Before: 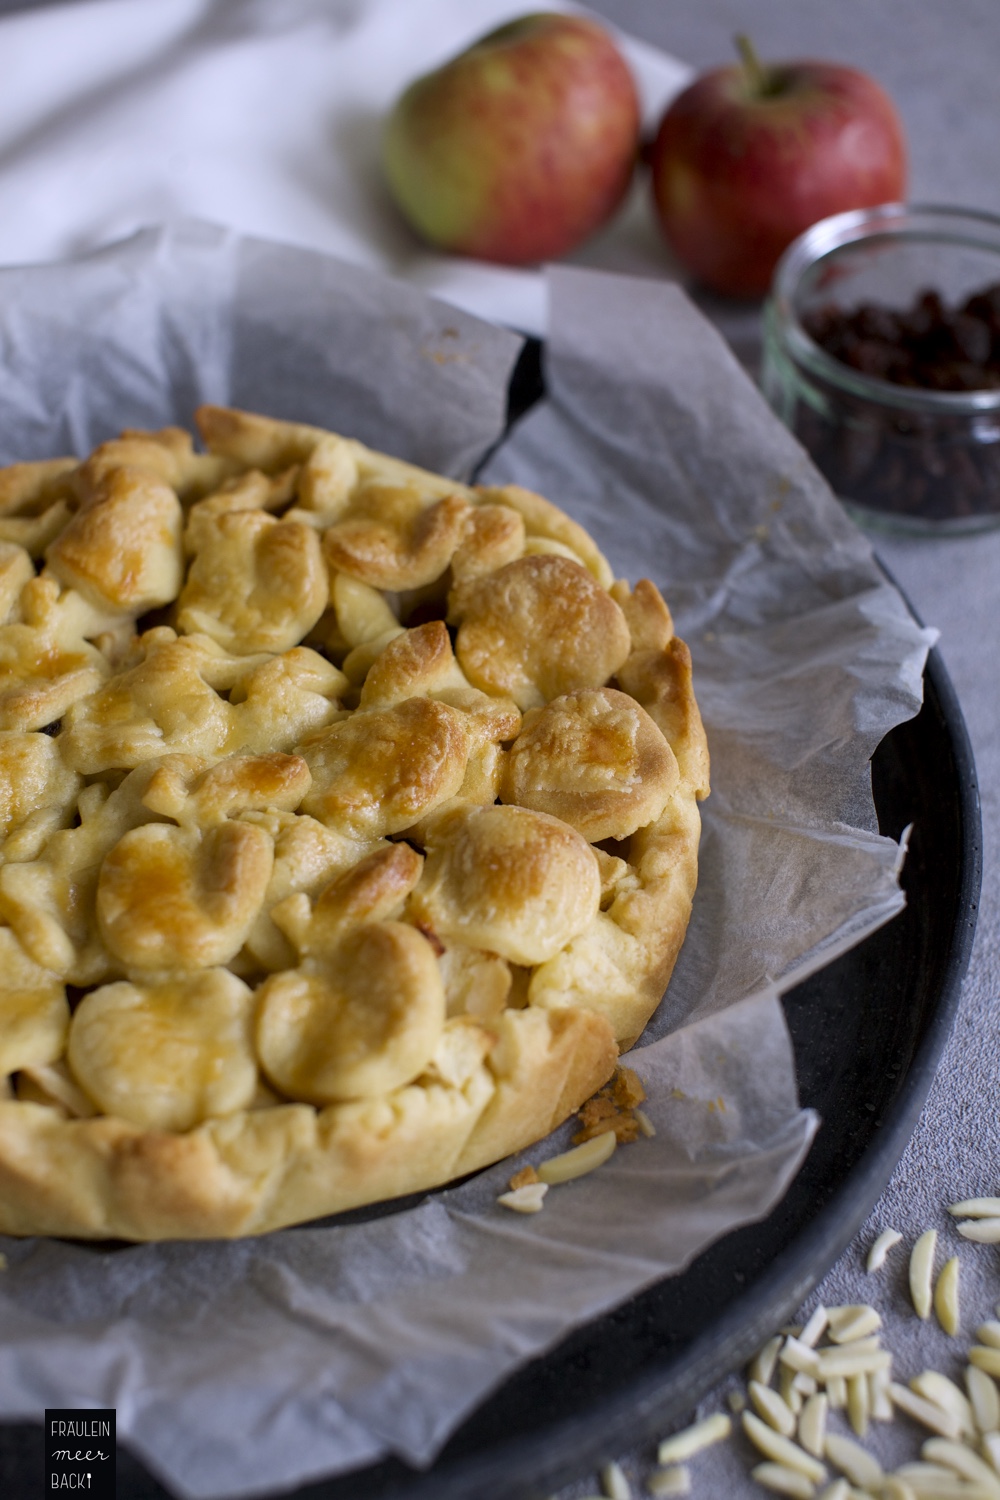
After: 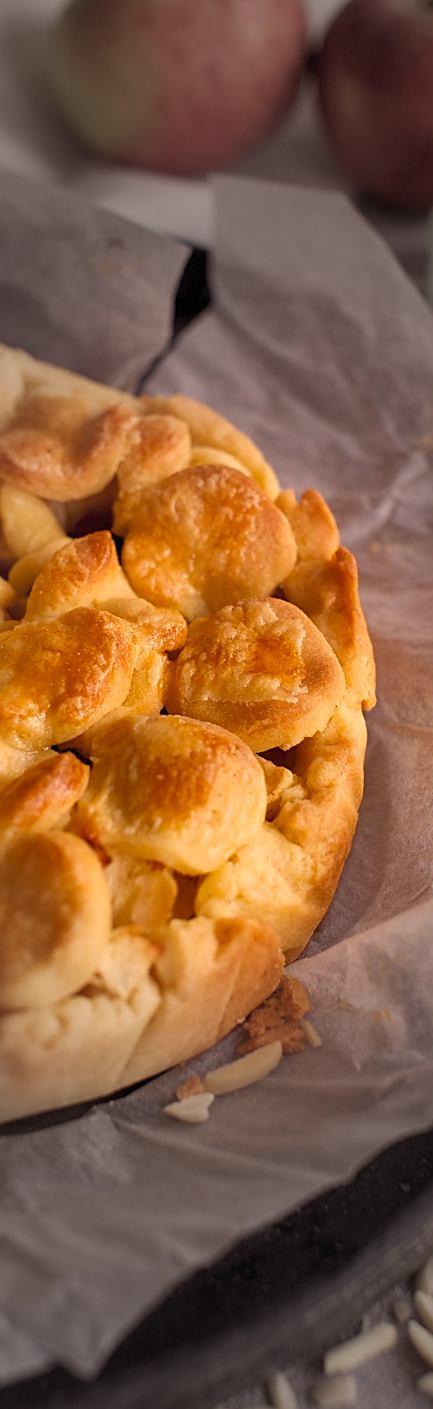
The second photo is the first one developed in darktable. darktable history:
contrast brightness saturation: brightness 0.15
shadows and highlights: shadows 19.13, highlights -83.41, soften with gaussian
white balance: red 1.138, green 0.996, blue 0.812
sharpen: on, module defaults
vignetting: fall-off start 31.28%, fall-off radius 34.64%, brightness -0.575
crop: left 33.452%, top 6.025%, right 23.155%
rgb levels: mode RGB, independent channels, levels [[0, 0.474, 1], [0, 0.5, 1], [0, 0.5, 1]]
